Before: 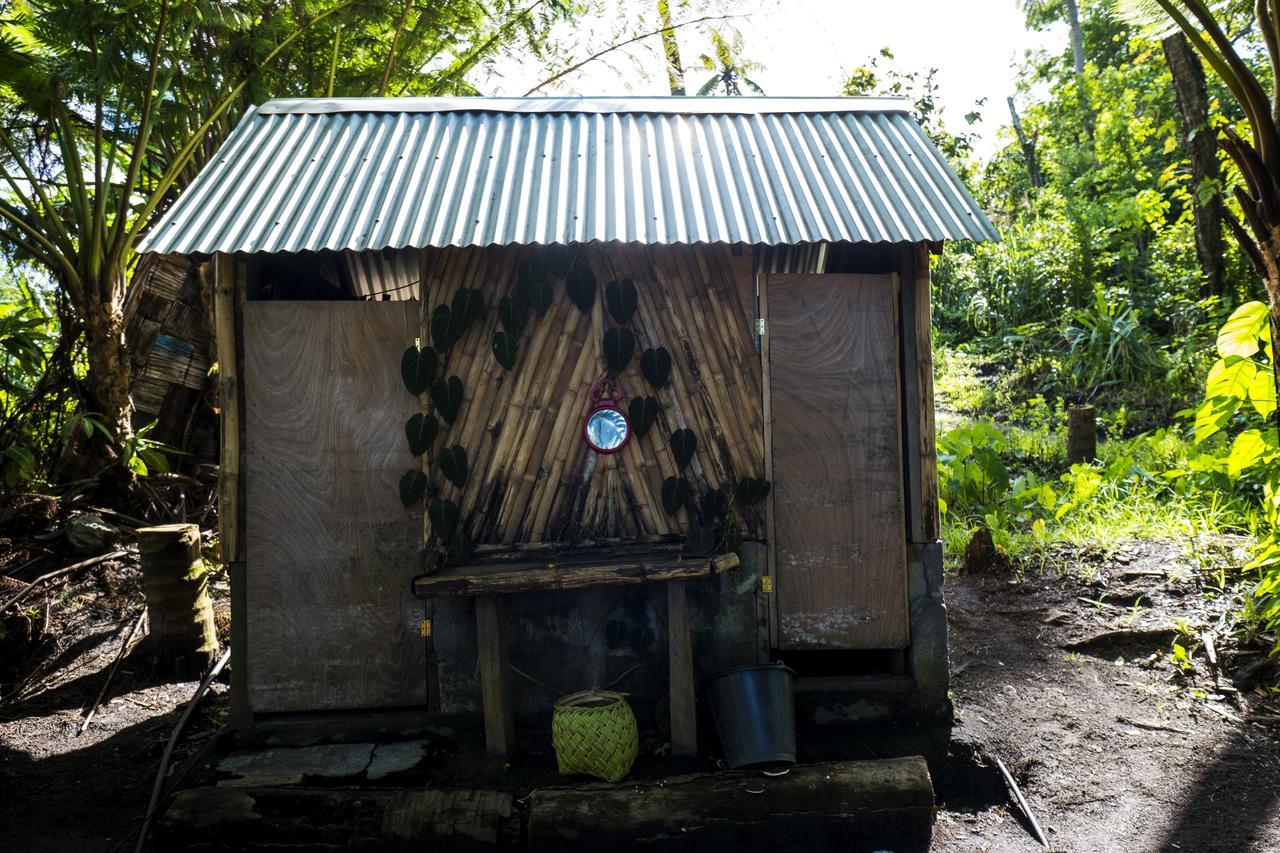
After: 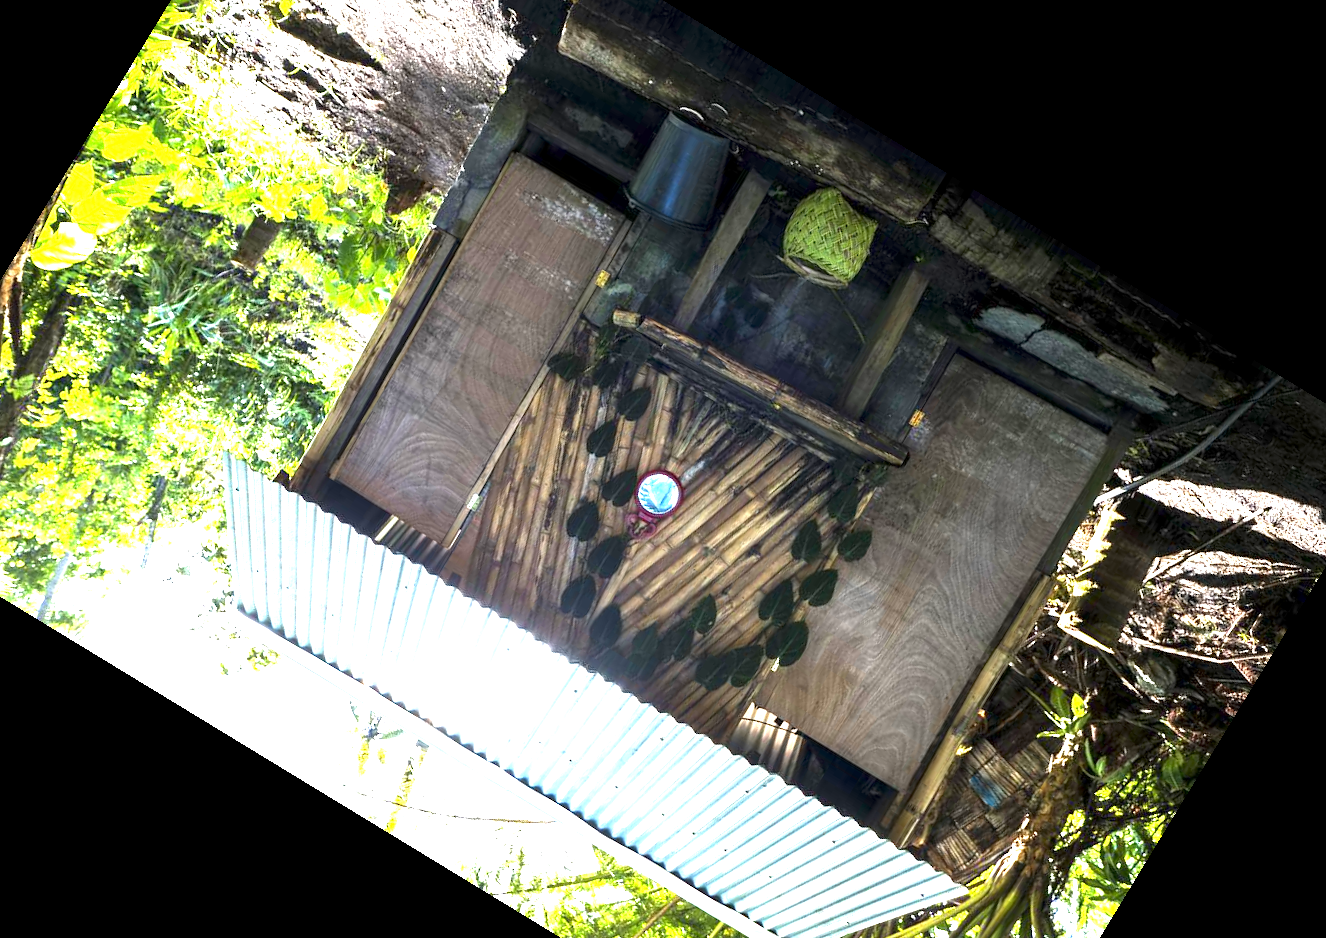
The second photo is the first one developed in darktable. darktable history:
crop and rotate: angle 148.68°, left 9.111%, top 15.603%, right 4.588%, bottom 17.041%
tone equalizer: on, module defaults
exposure: exposure 2 EV, compensate exposure bias true, compensate highlight preservation false
